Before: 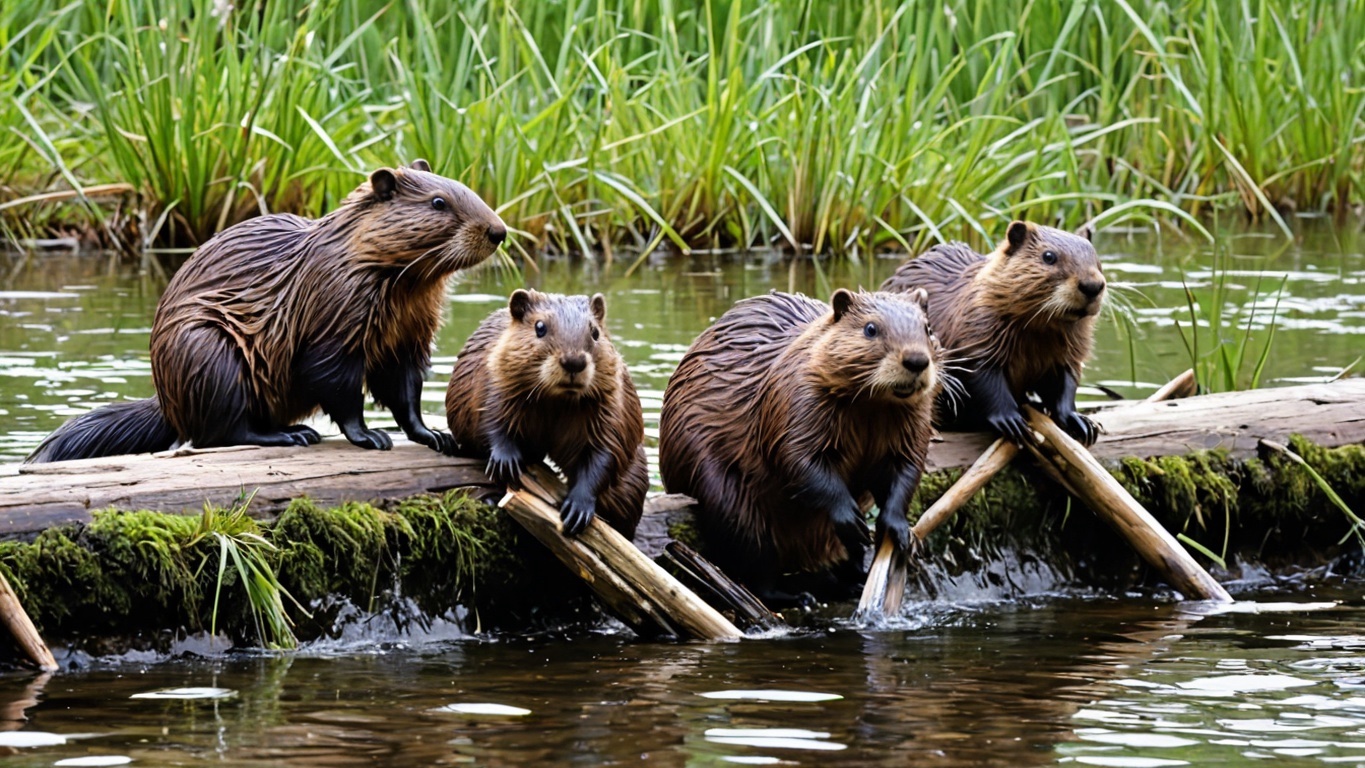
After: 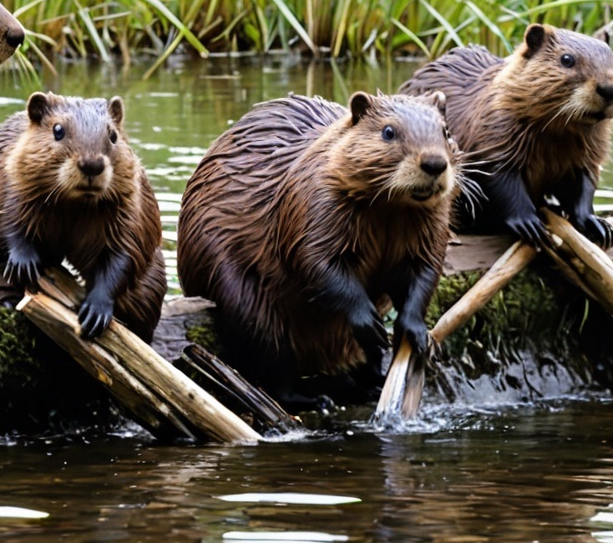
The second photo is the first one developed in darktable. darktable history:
crop: left 35.353%, top 25.768%, right 19.696%, bottom 3.409%
